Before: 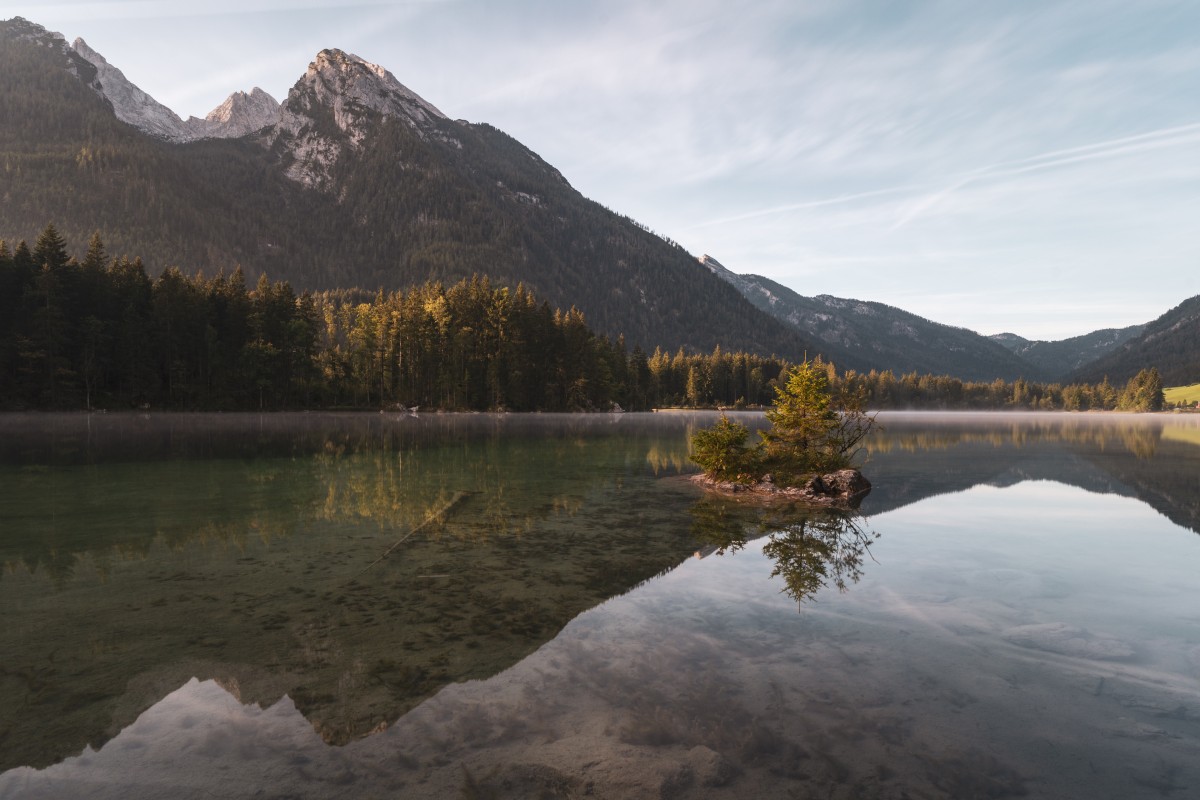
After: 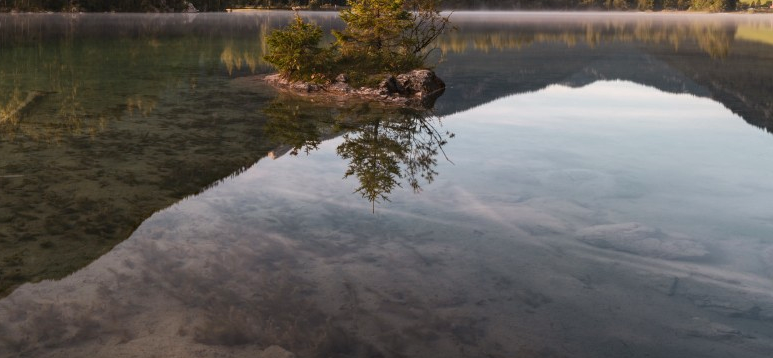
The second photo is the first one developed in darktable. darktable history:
crop and rotate: left 35.509%, top 50.238%, bottom 4.934%
haze removal: compatibility mode true, adaptive false
